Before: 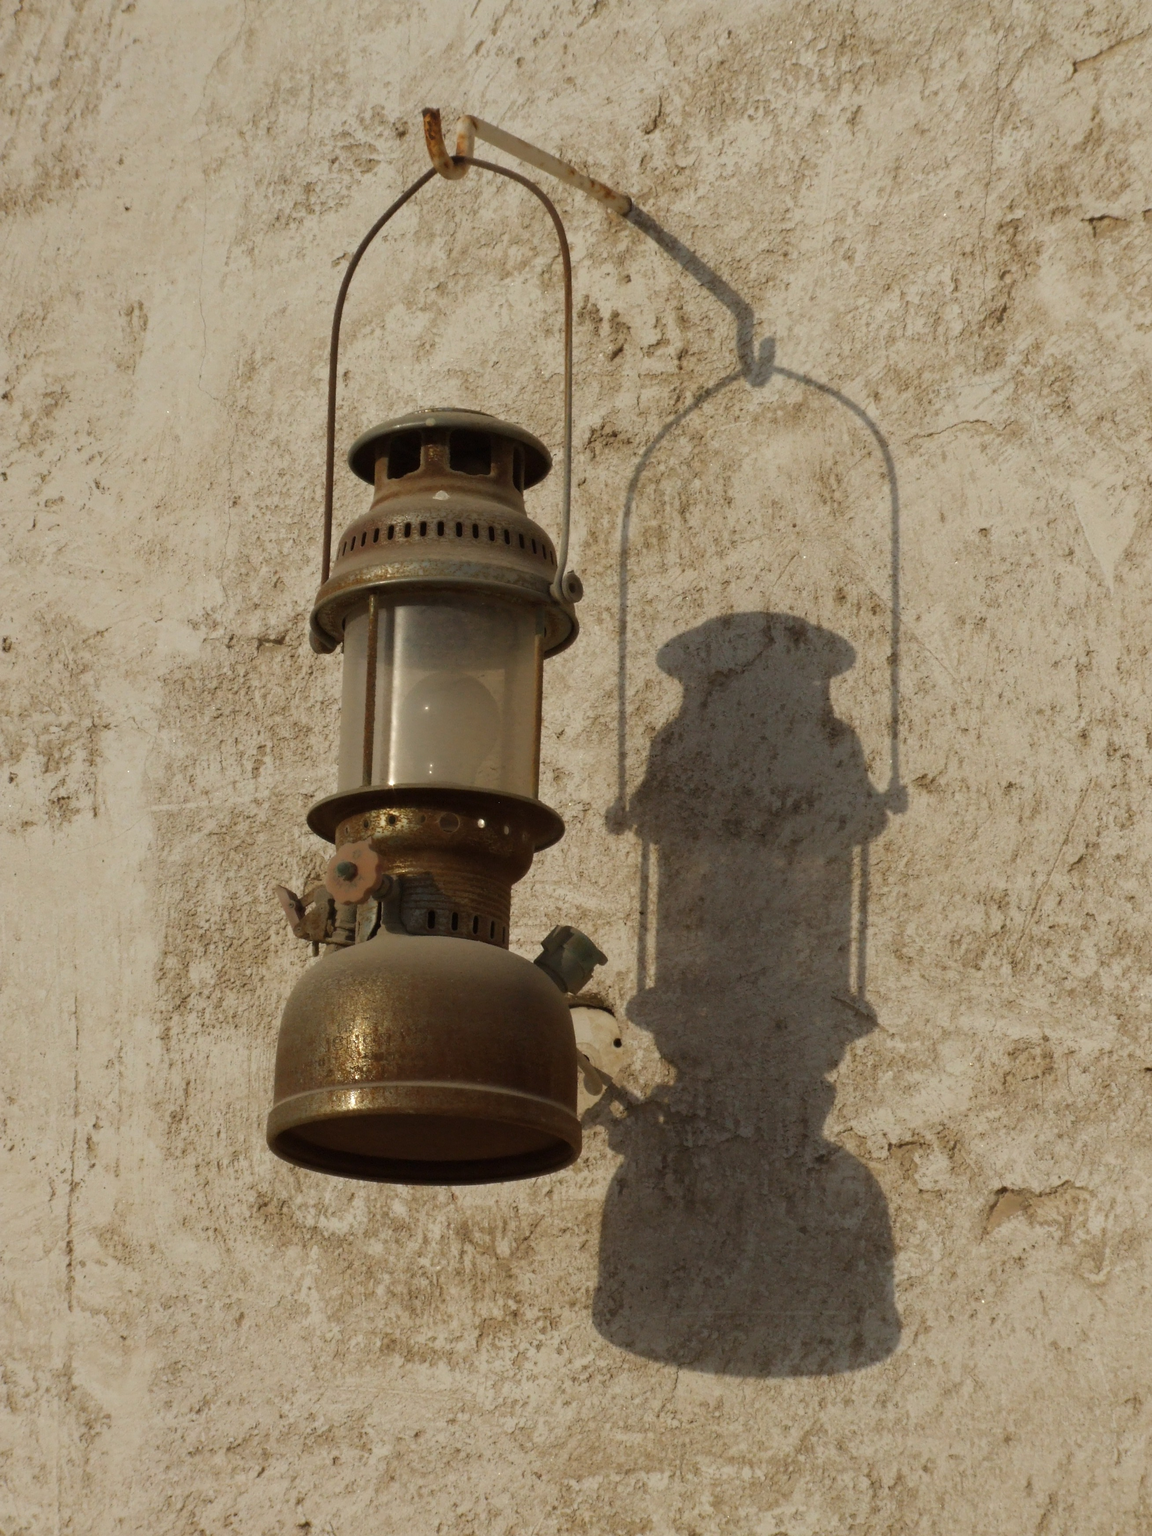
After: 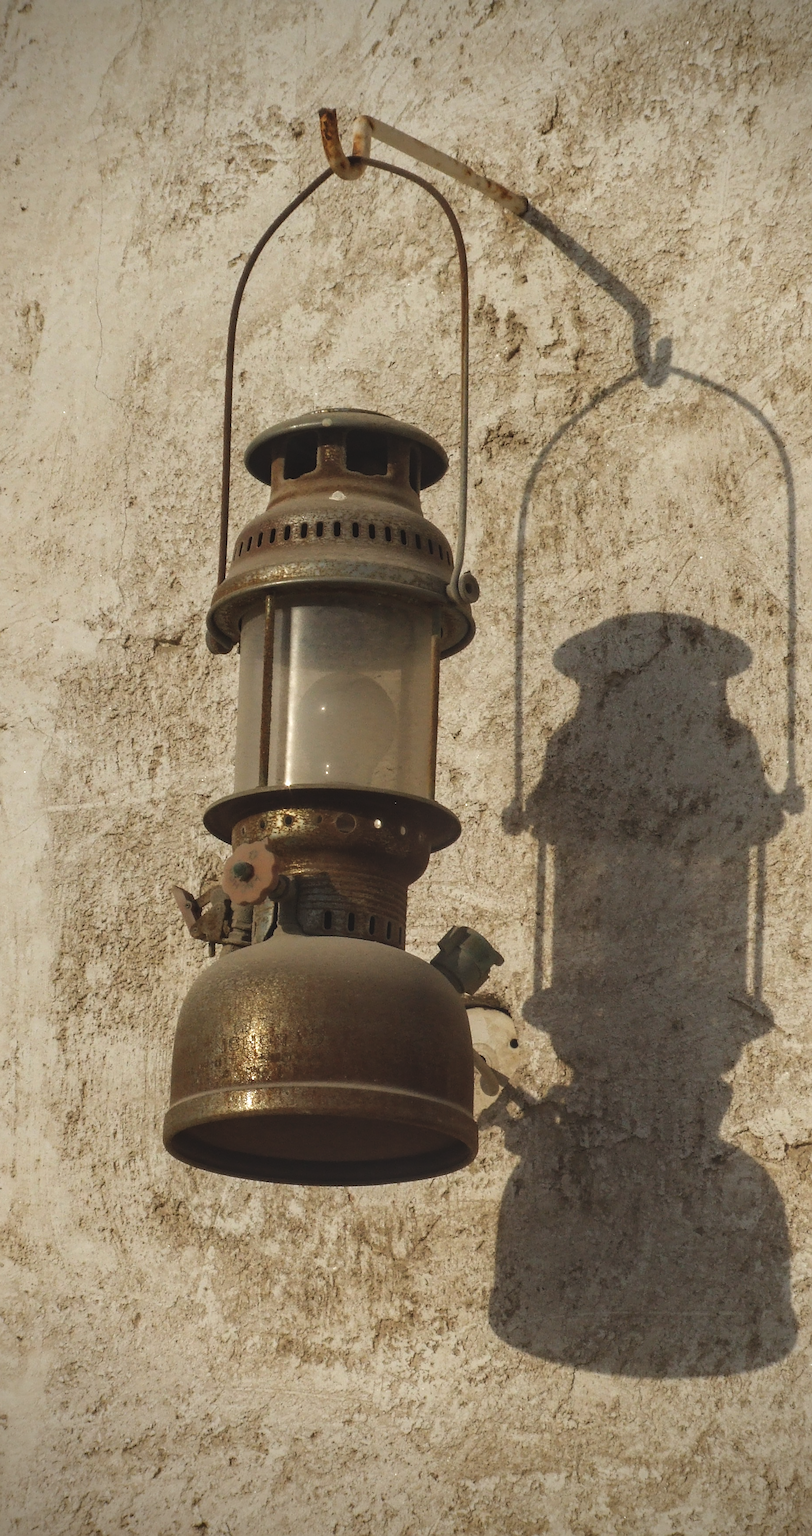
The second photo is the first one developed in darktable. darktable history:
local contrast: detail 130%
vignetting: fall-off radius 31.82%, saturation 0.042
exposure: black level correction -0.013, exposure -0.196 EV, compensate highlight preservation false
crop and rotate: left 9.058%, right 20.391%
base curve: curves: ch0 [(0, 0) (0.666, 0.806) (1, 1)], preserve colors none
sharpen: on, module defaults
